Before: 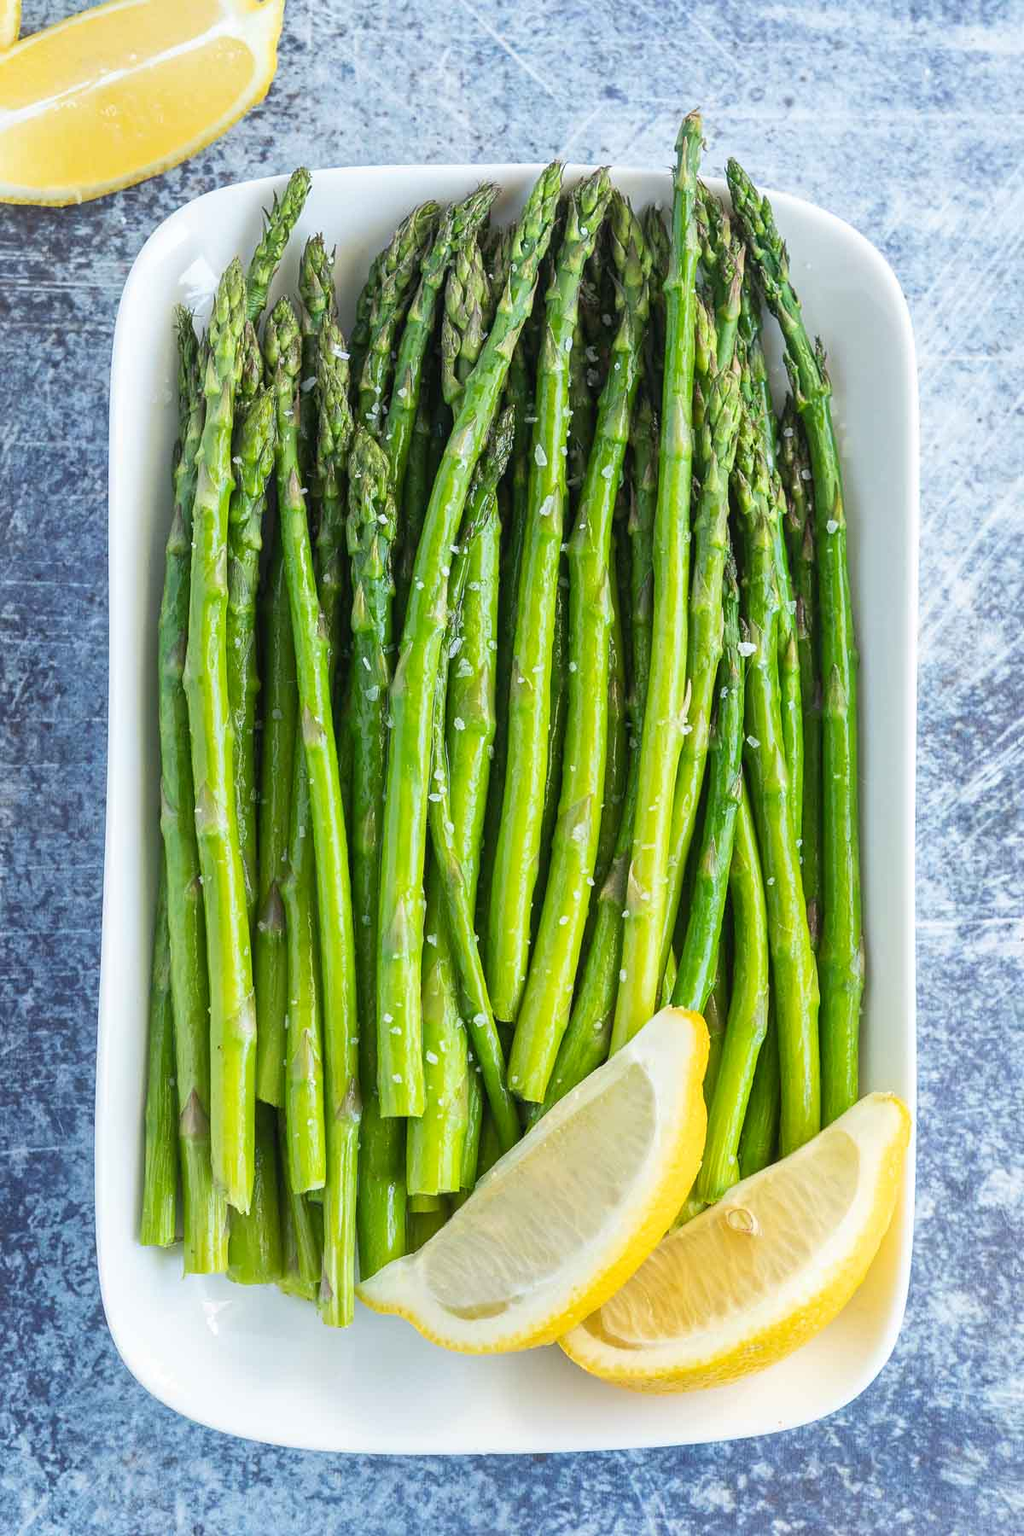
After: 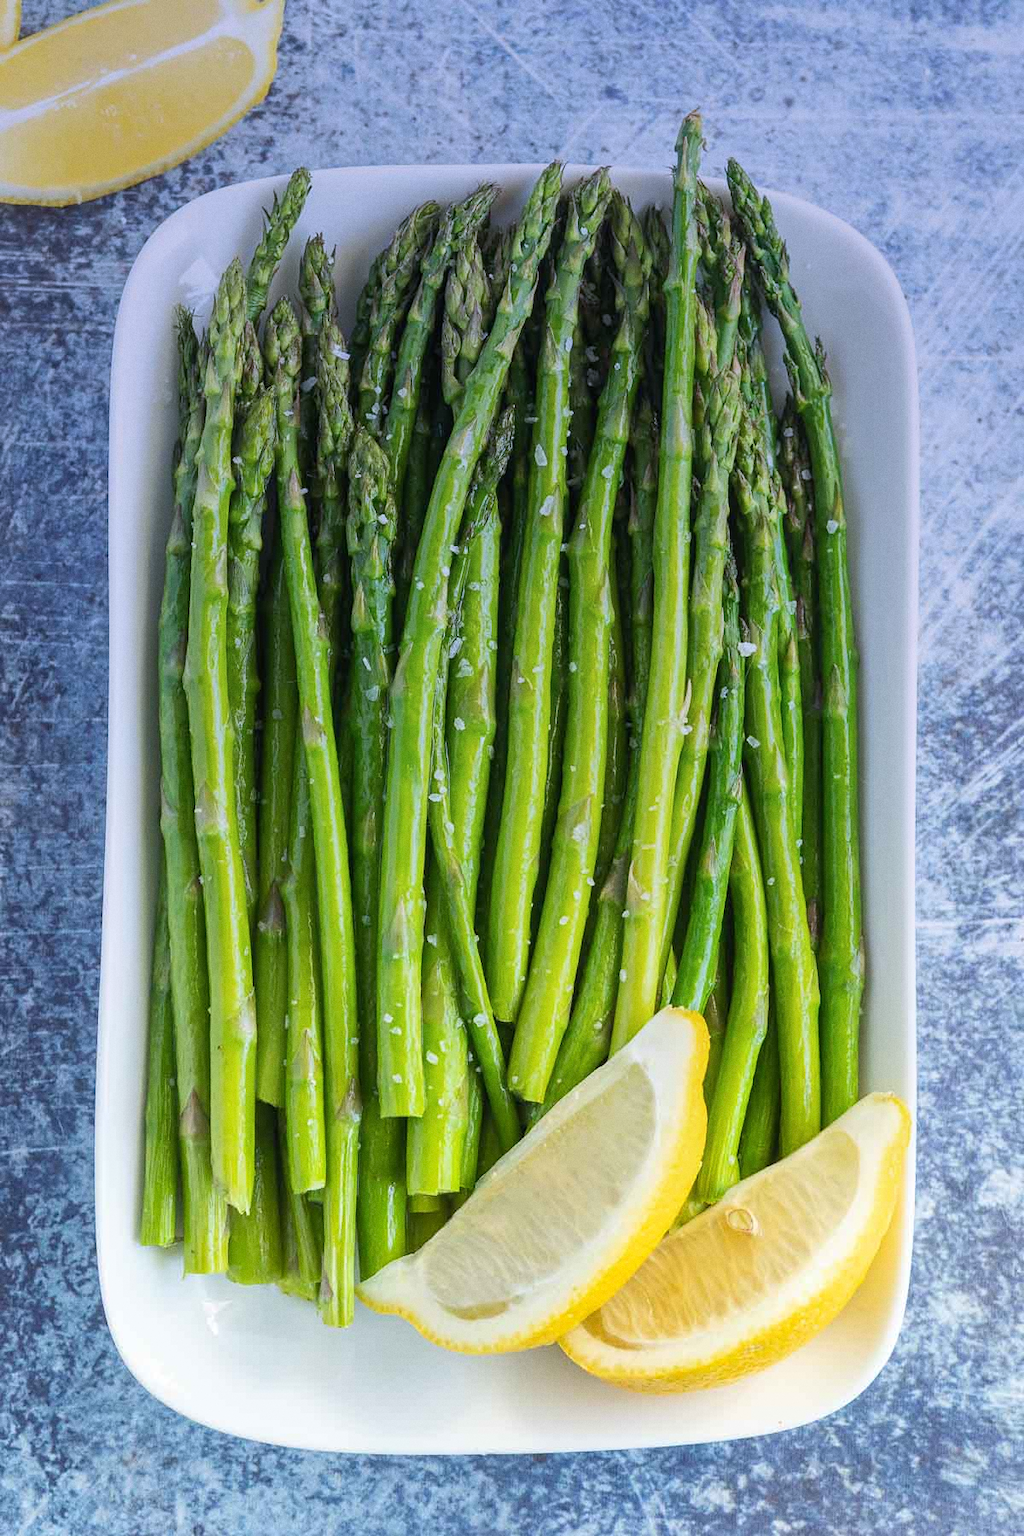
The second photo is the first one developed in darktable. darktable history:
grain: coarseness 0.09 ISO, strength 16.61%
graduated density: hue 238.83°, saturation 50%
